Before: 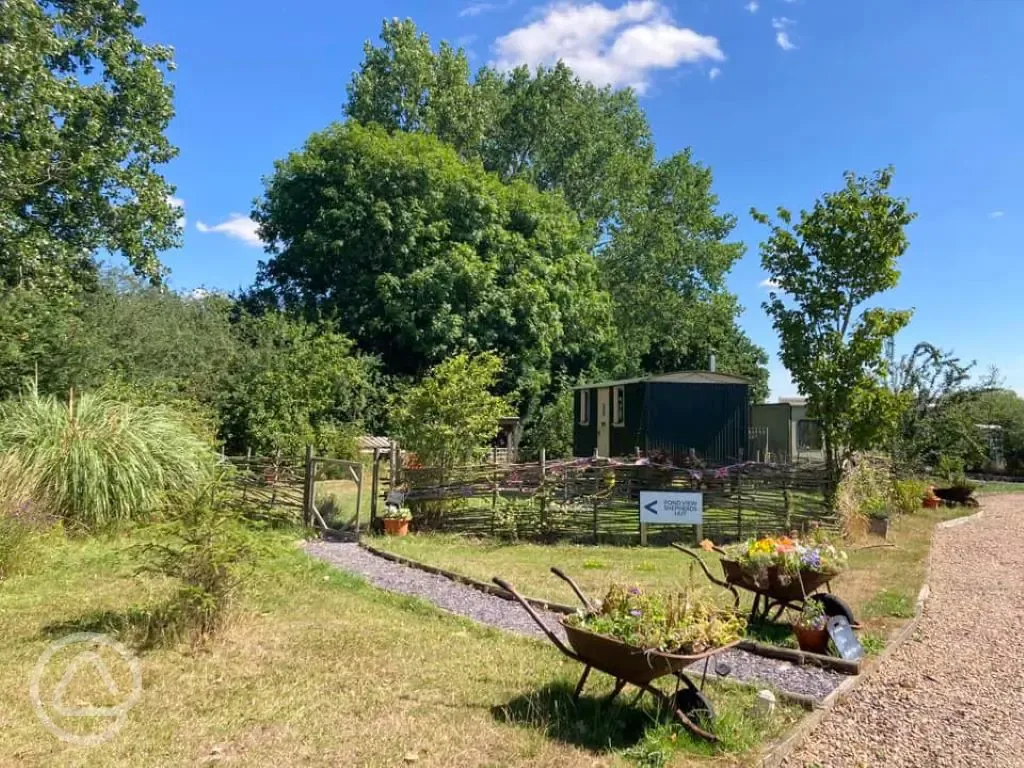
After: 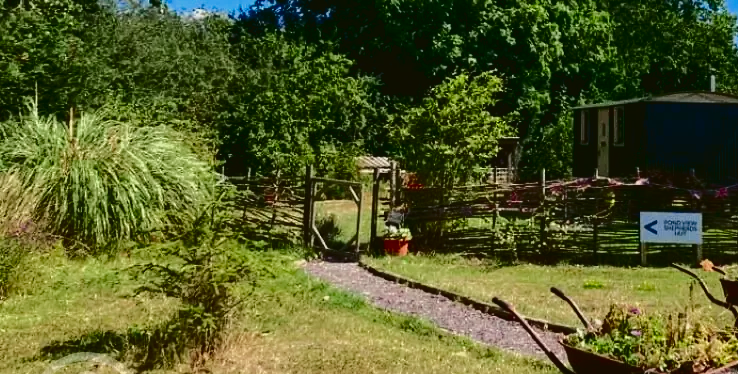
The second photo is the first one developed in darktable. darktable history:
filmic rgb: black relative exposure -7.65 EV, white relative exposure 4.56 EV, hardness 3.61, contrast 1.057, color science v6 (2022)
crop: top 36.528%, right 27.92%, bottom 14.757%
exposure: black level correction 0, exposure 0.499 EV, compensate highlight preservation false
contrast brightness saturation: brightness -0.537
tone curve: curves: ch0 [(0, 0.039) (0.194, 0.159) (0.469, 0.544) (0.693, 0.77) (0.751, 0.871) (1, 1)]; ch1 [(0, 0) (0.508, 0.506) (0.547, 0.563) (0.592, 0.631) (0.715, 0.706) (1, 1)]; ch2 [(0, 0) (0.243, 0.175) (0.362, 0.301) (0.492, 0.515) (0.544, 0.557) (0.595, 0.612) (0.631, 0.641) (1, 1)], color space Lab, independent channels, preserve colors none
